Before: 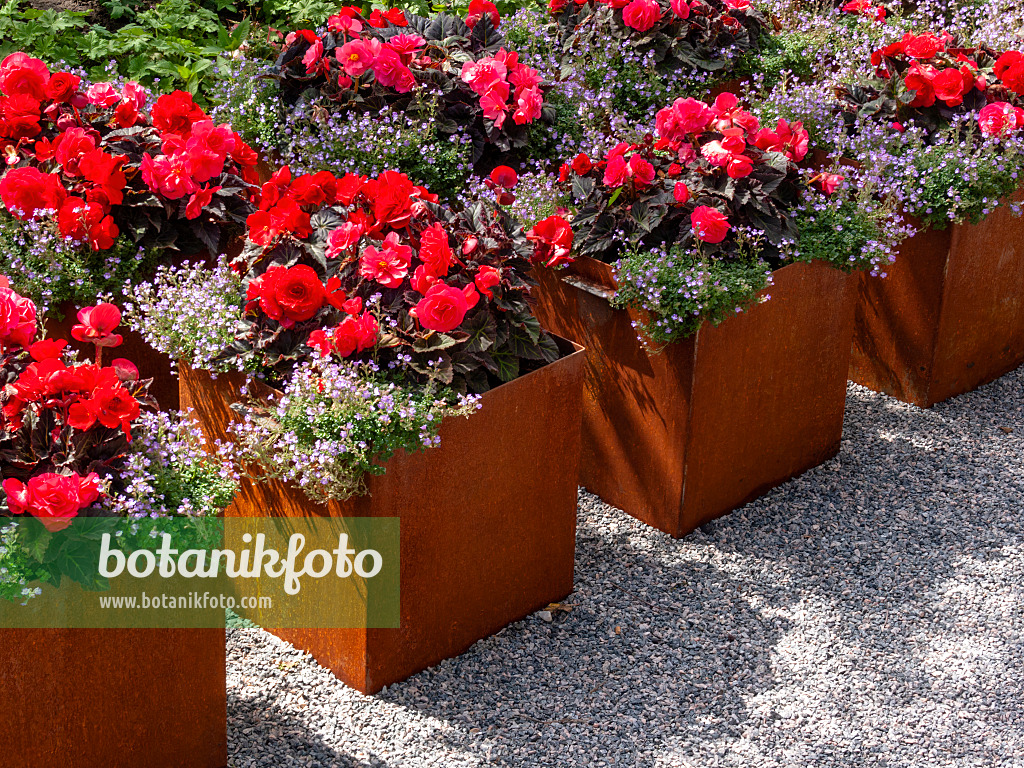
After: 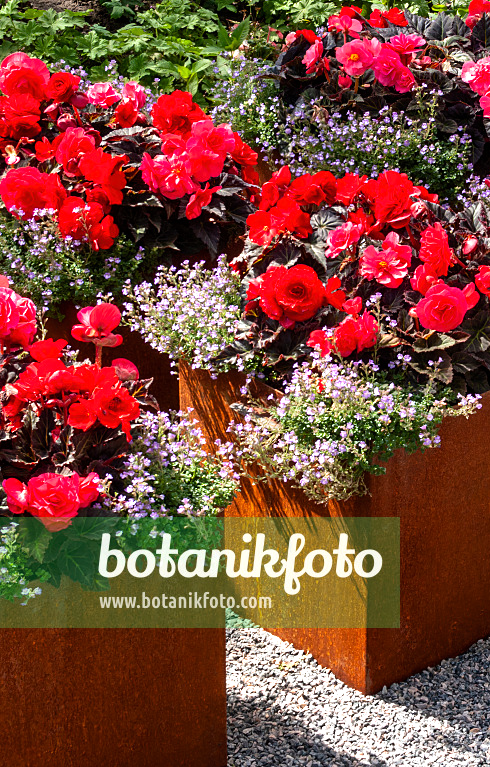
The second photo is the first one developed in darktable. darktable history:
tone equalizer: -8 EV -0.377 EV, -7 EV -0.387 EV, -6 EV -0.367 EV, -5 EV -0.234 EV, -3 EV 0.253 EV, -2 EV 0.341 EV, -1 EV 0.376 EV, +0 EV 0.42 EV, edges refinement/feathering 500, mask exposure compensation -1.57 EV, preserve details no
exposure: compensate exposure bias true, compensate highlight preservation false
crop and rotate: left 0.002%, top 0%, right 52.111%
